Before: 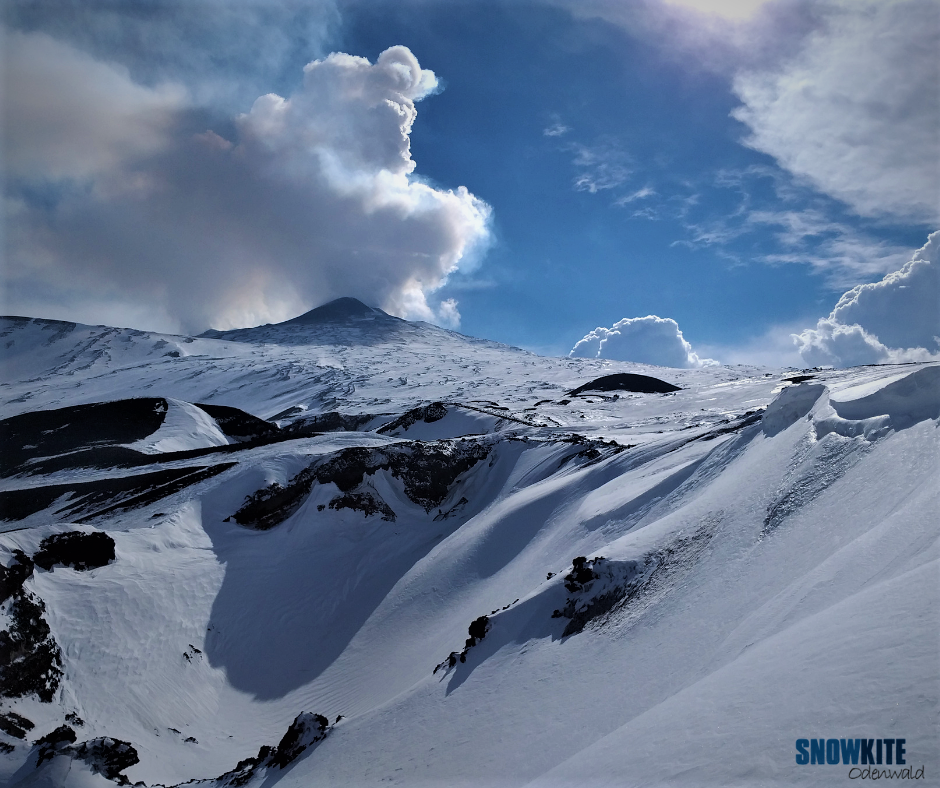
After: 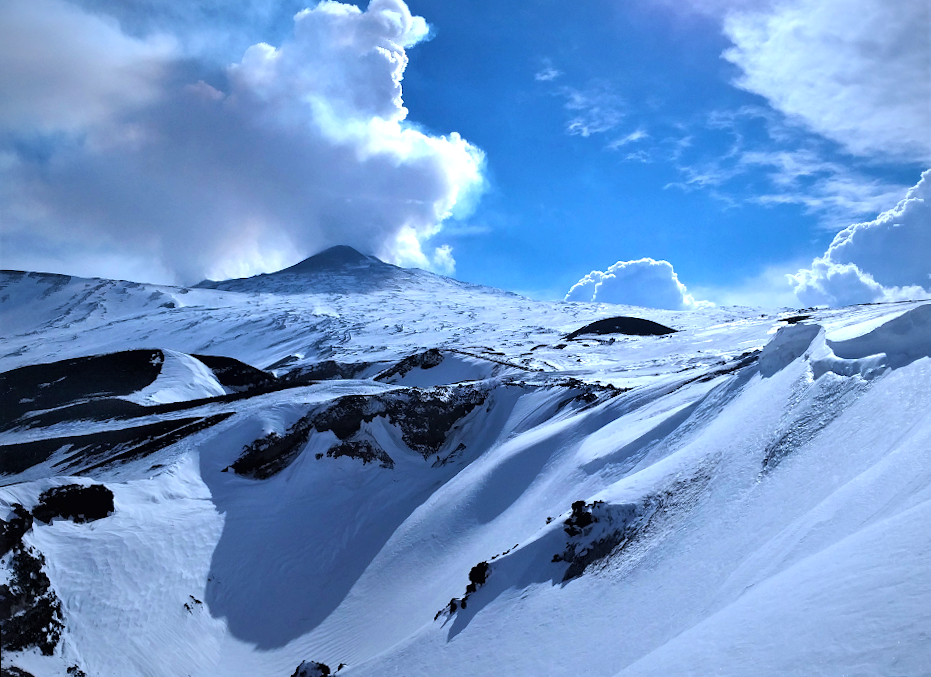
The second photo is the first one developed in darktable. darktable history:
rotate and perspective: rotation -1°, crop left 0.011, crop right 0.989, crop top 0.025, crop bottom 0.975
crop and rotate: top 5.609%, bottom 5.609%
color calibration: x 0.38, y 0.391, temperature 4086.74 K
exposure: black level correction 0, exposure 0.7 EV, compensate exposure bias true, compensate highlight preservation false
